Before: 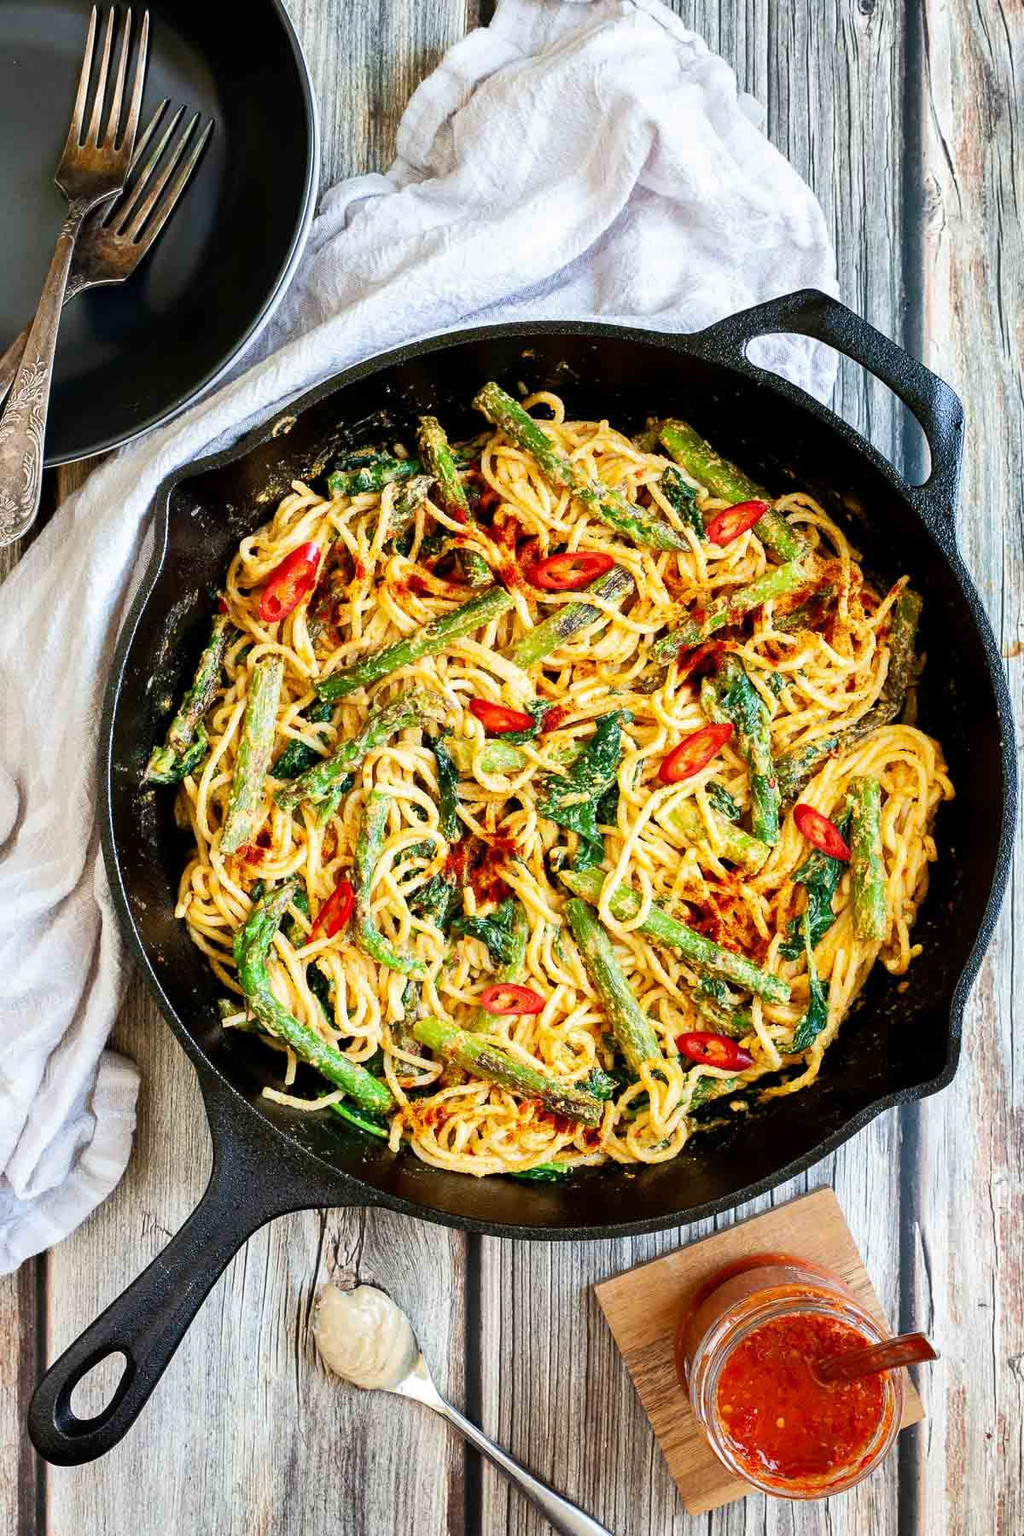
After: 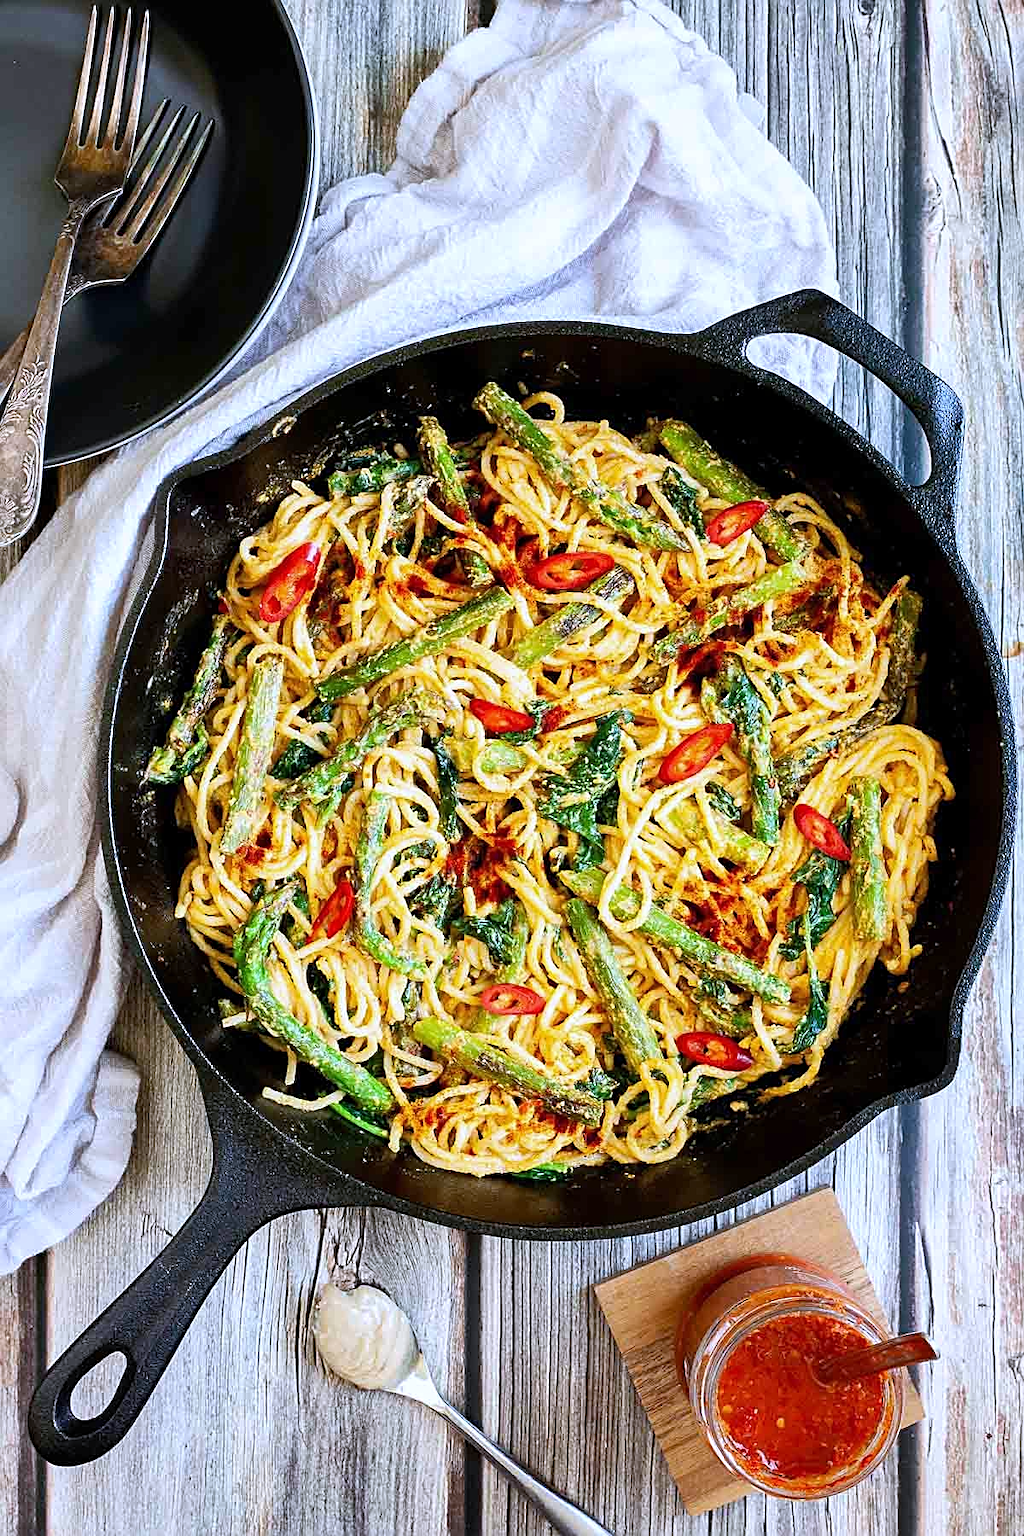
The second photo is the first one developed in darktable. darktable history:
white balance: red 0.967, blue 1.119, emerald 0.756
sharpen: on, module defaults
